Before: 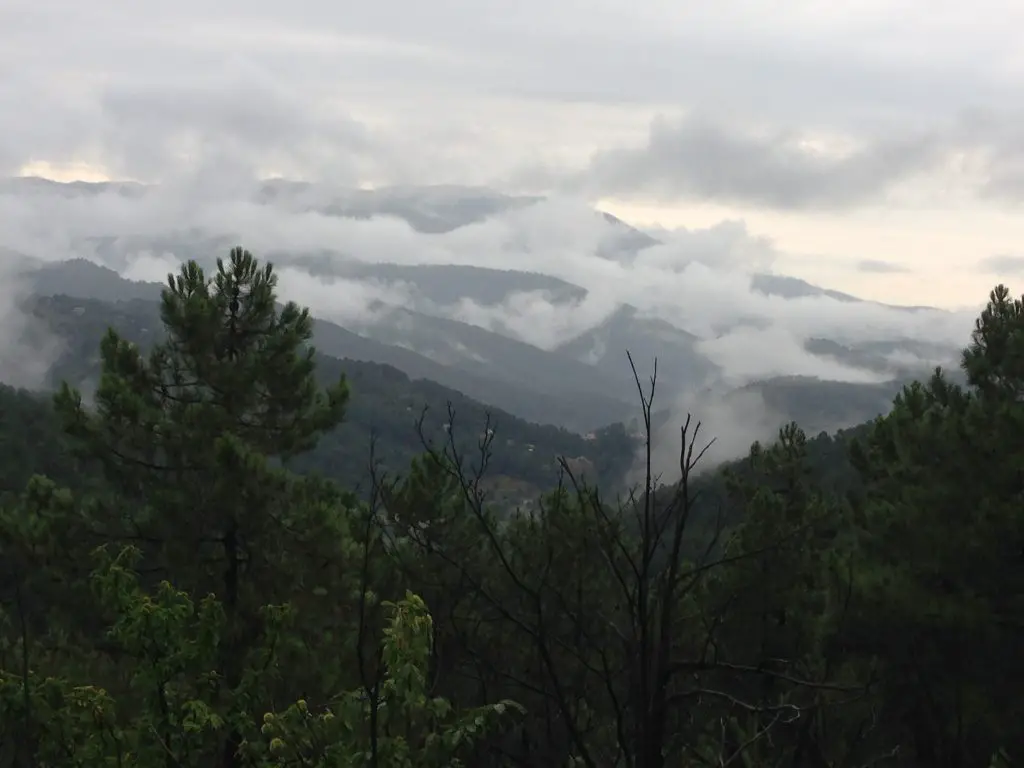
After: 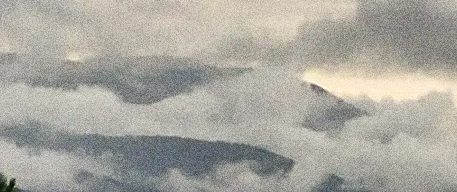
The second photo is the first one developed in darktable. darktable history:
tone curve: curves: ch0 [(0, 0) (0.003, 0.038) (0.011, 0.035) (0.025, 0.03) (0.044, 0.044) (0.069, 0.062) (0.1, 0.087) (0.136, 0.114) (0.177, 0.15) (0.224, 0.193) (0.277, 0.242) (0.335, 0.299) (0.399, 0.361) (0.468, 0.437) (0.543, 0.521) (0.623, 0.614) (0.709, 0.717) (0.801, 0.817) (0.898, 0.913) (1, 1)], preserve colors none
grain: coarseness 10.62 ISO, strength 55.56%
color balance rgb: shadows lift › chroma 3%, shadows lift › hue 280.8°, power › hue 330°, highlights gain › chroma 3%, highlights gain › hue 75.6°, global offset › luminance -1%, perceptual saturation grading › global saturation 20%, perceptual saturation grading › highlights -25%, perceptual saturation grading › shadows 50%, global vibrance 20%
crop: left 28.64%, top 16.832%, right 26.637%, bottom 58.055%
white balance: red 0.988, blue 1.017
shadows and highlights: shadows 30.63, highlights -63.22, shadows color adjustment 98%, highlights color adjustment 58.61%, soften with gaussian
sharpen: on, module defaults
